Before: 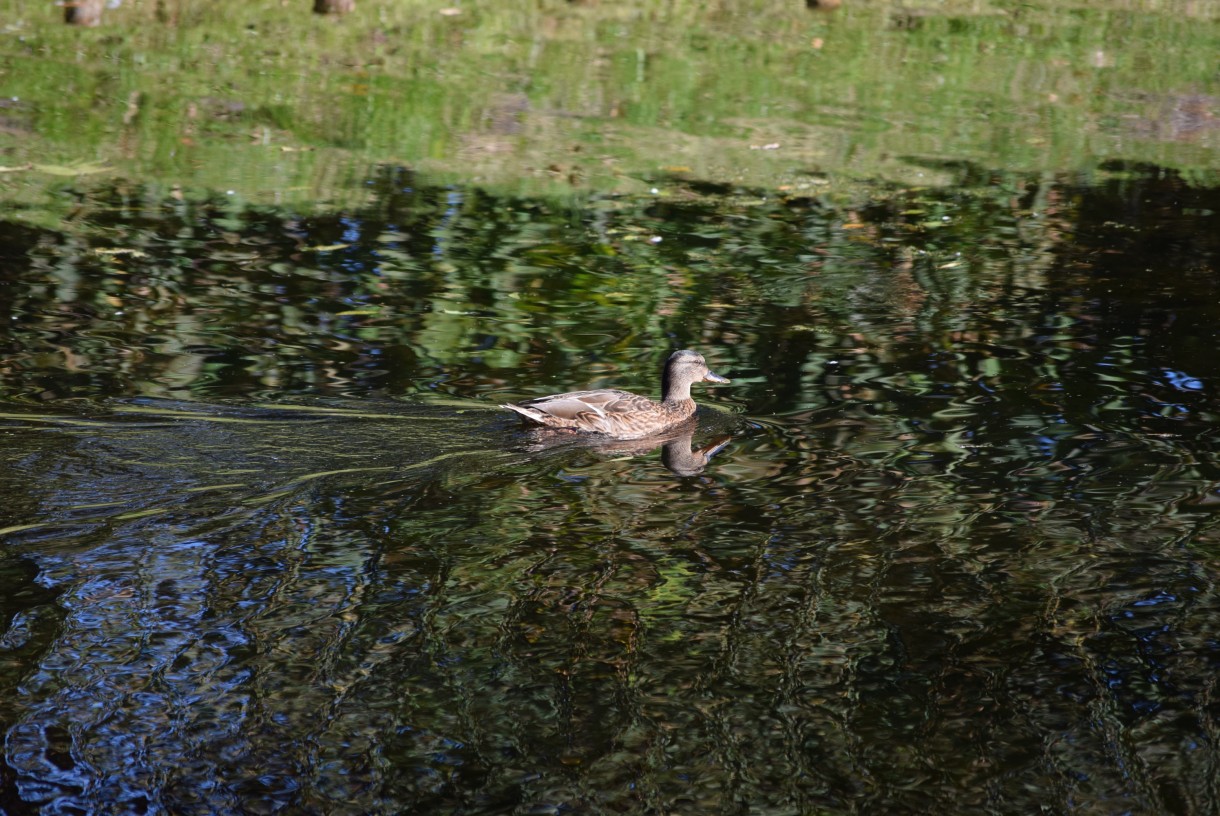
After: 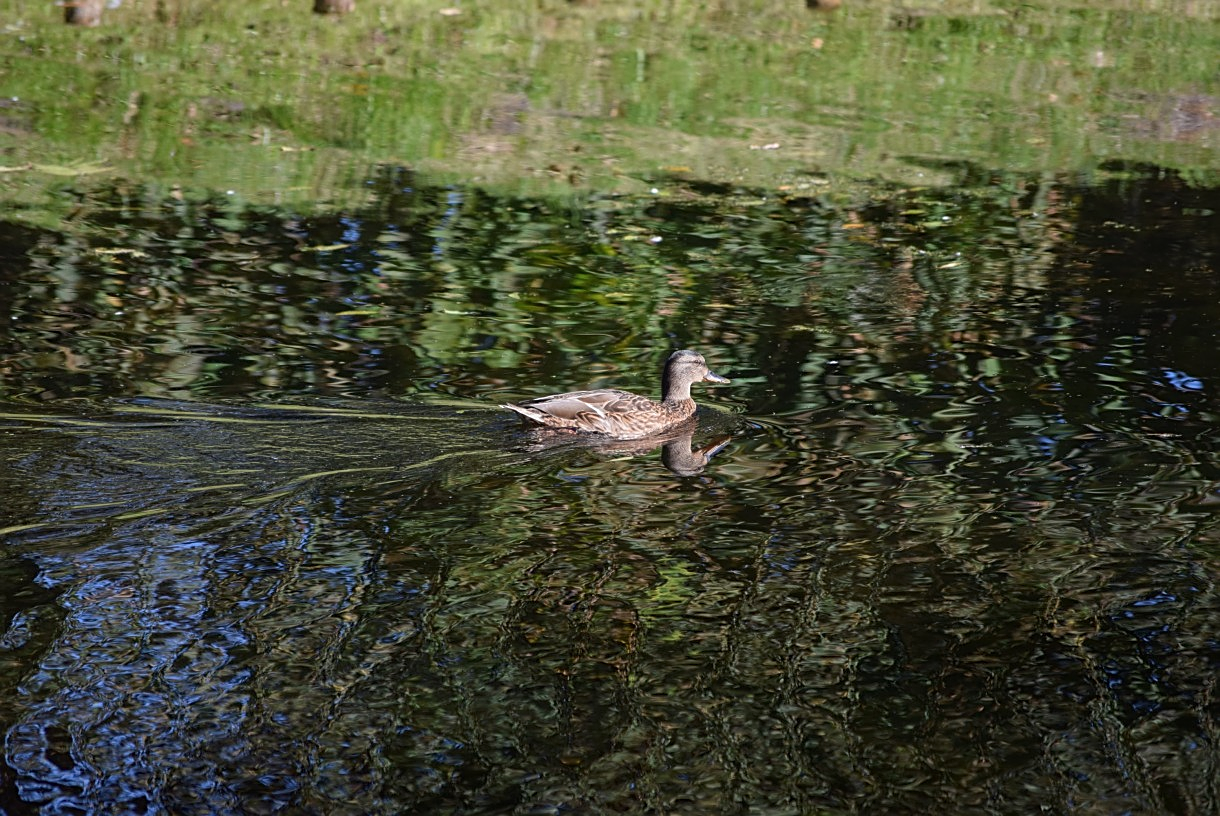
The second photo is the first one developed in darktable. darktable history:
local contrast: detail 109%
sharpen: amount 0.499
tone equalizer: on, module defaults
